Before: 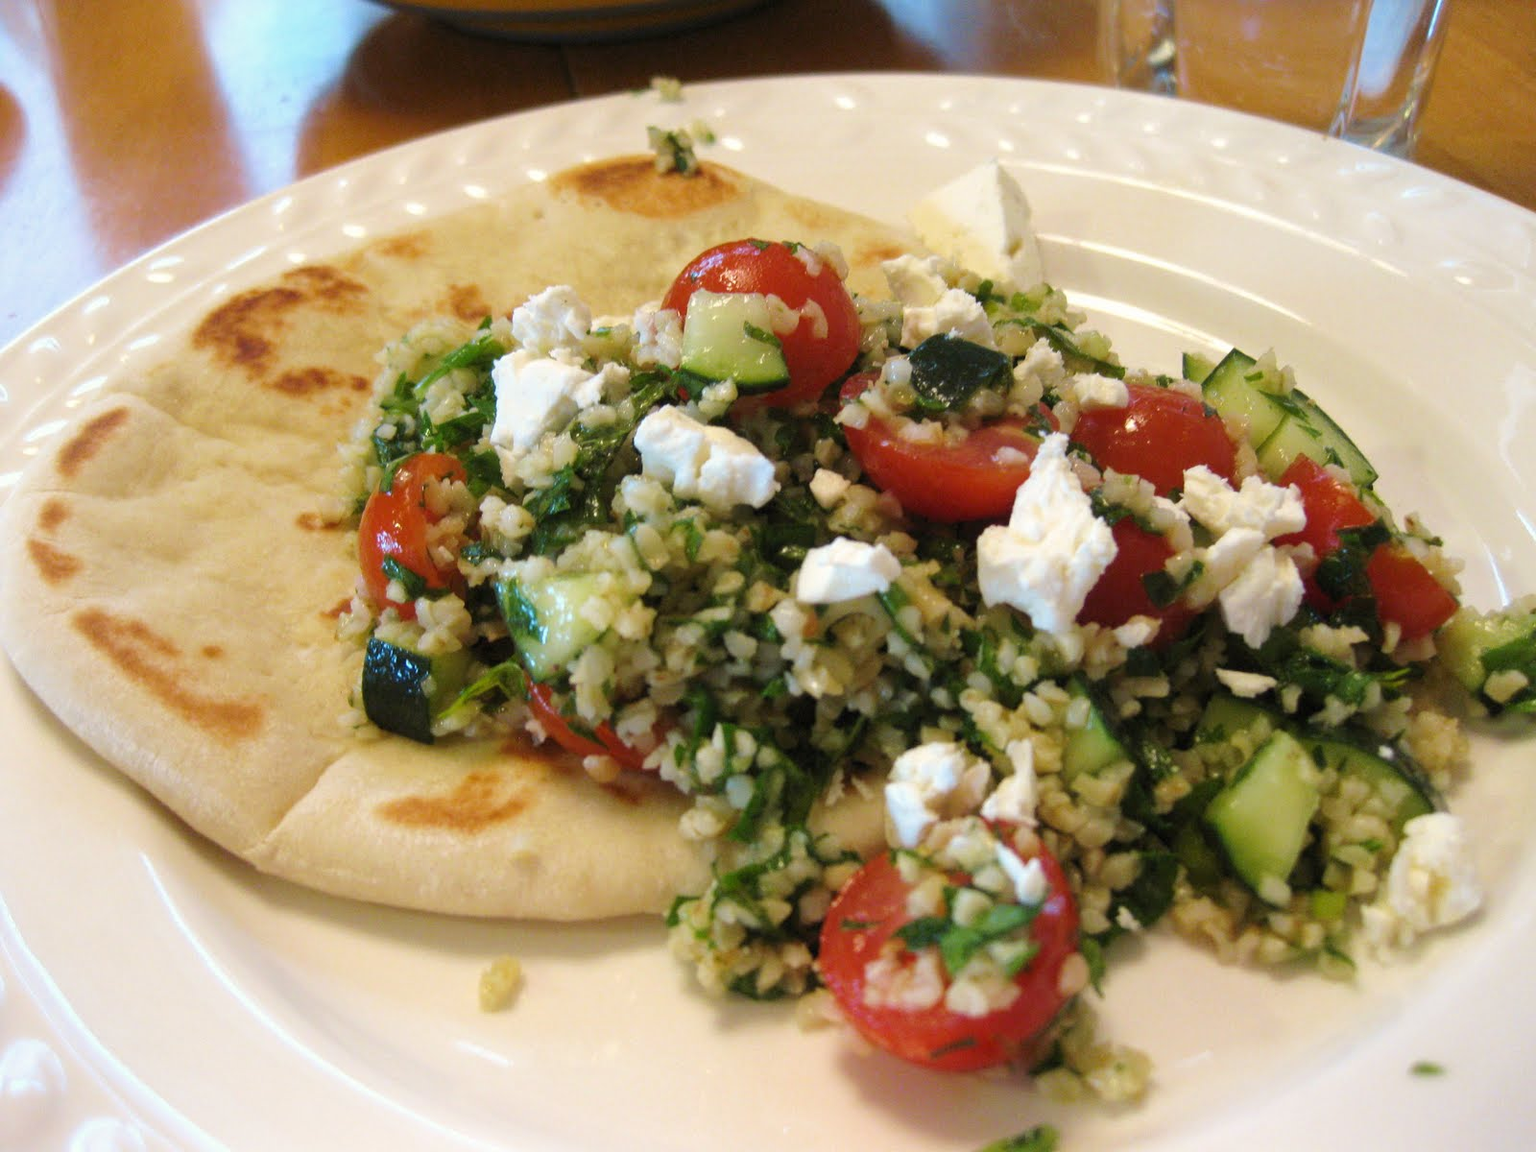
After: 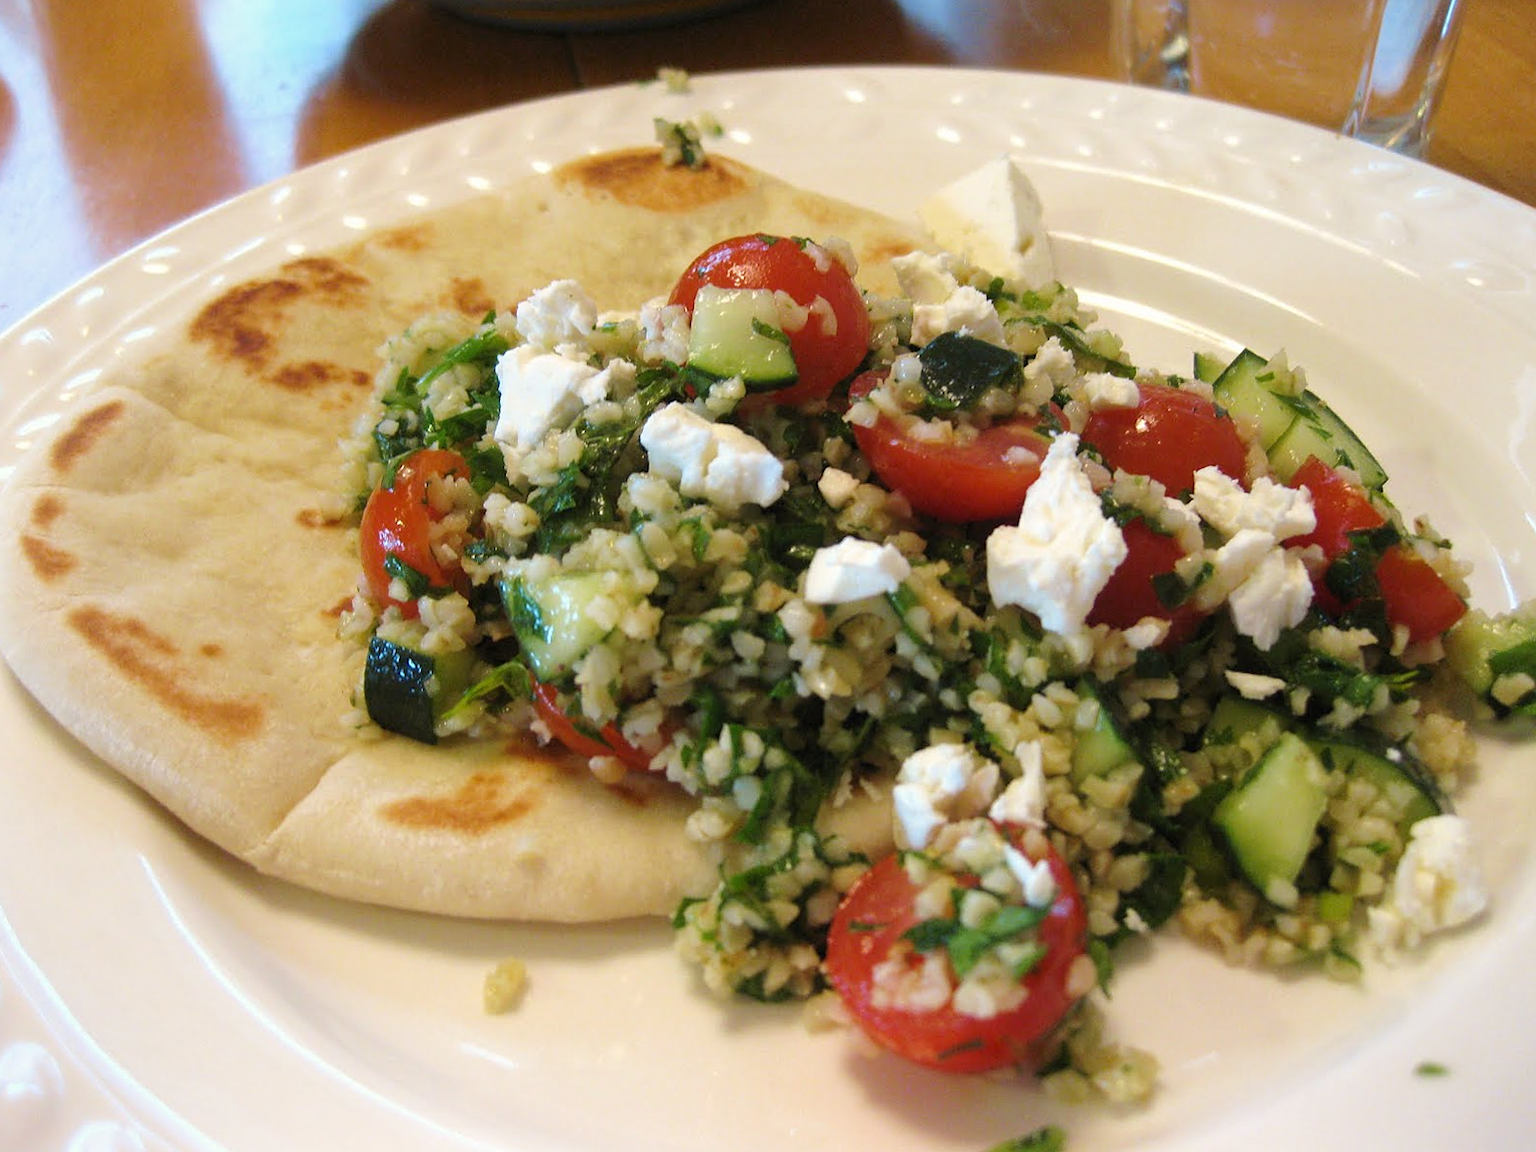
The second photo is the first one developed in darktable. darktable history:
rotate and perspective: rotation 0.174°, lens shift (vertical) 0.013, lens shift (horizontal) 0.019, shear 0.001, automatic cropping original format, crop left 0.007, crop right 0.991, crop top 0.016, crop bottom 0.997
sharpen: radius 0.969, amount 0.604
